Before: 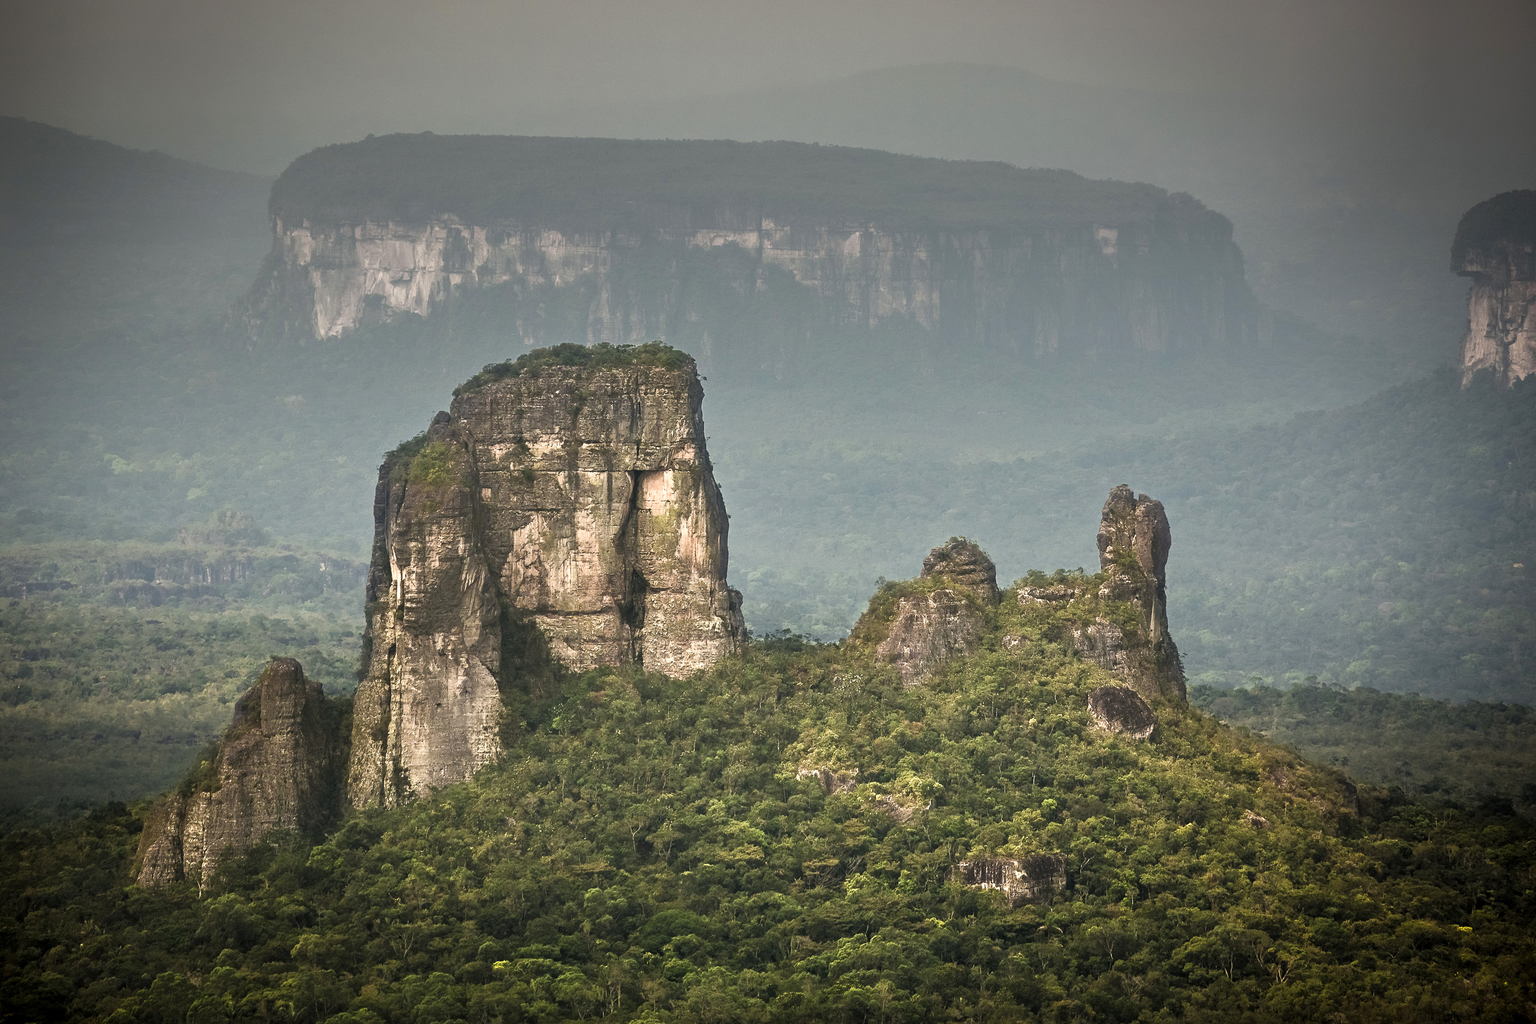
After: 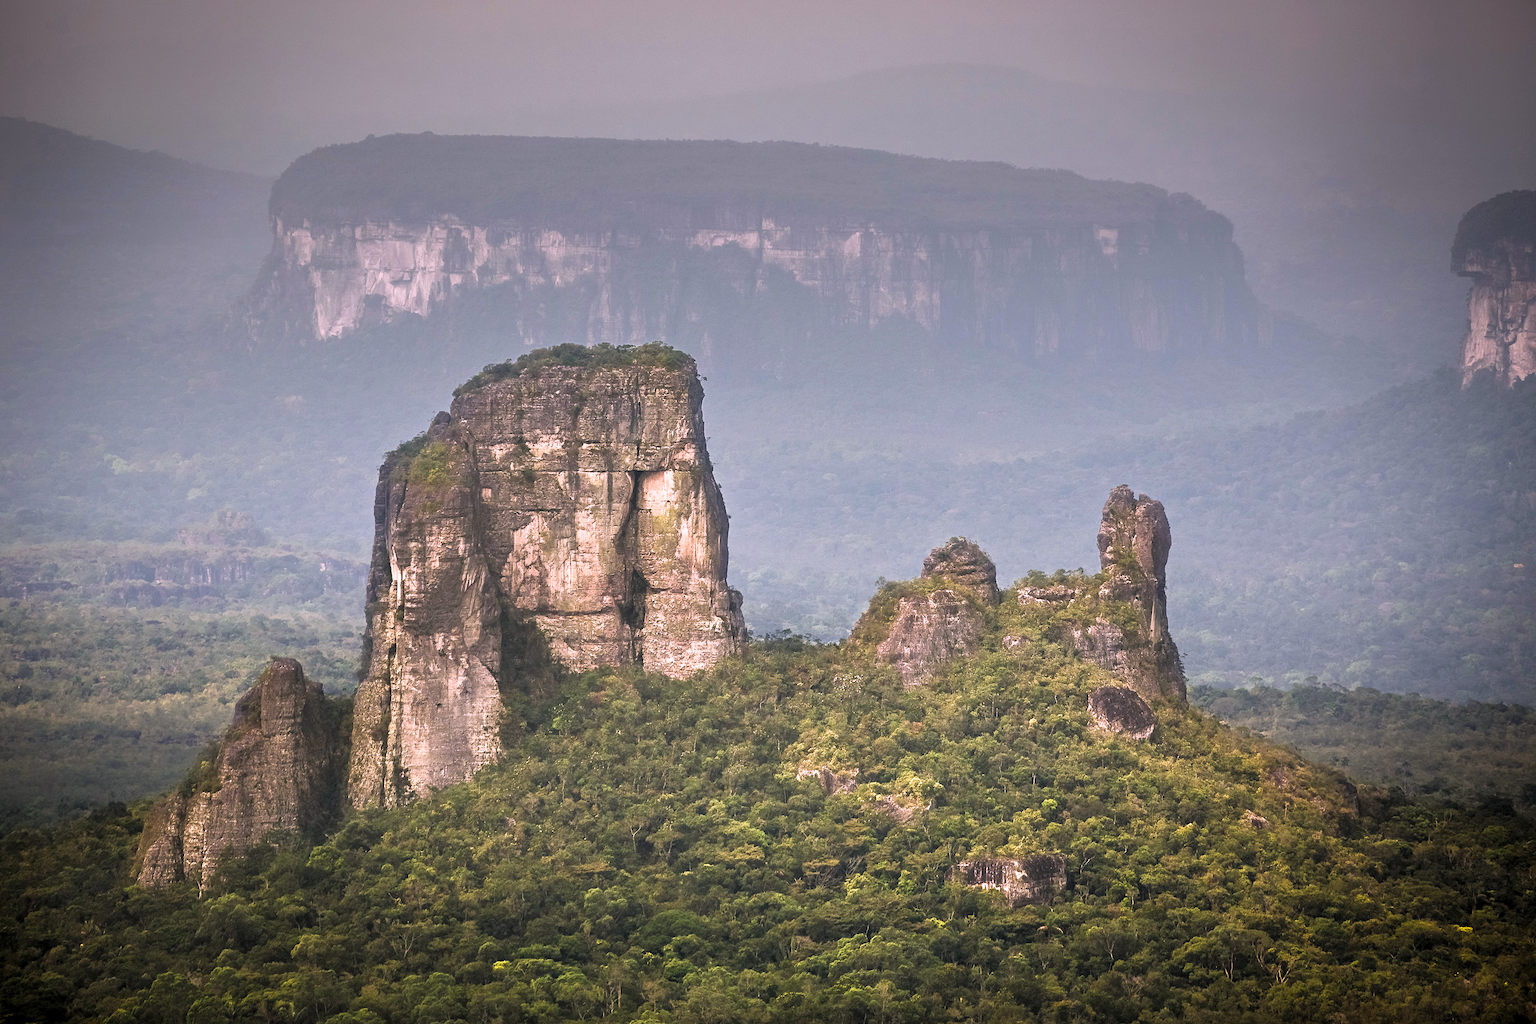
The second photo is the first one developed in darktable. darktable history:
white balance: red 1.066, blue 1.119
contrast brightness saturation: contrast 0.07, brightness 0.08, saturation 0.18
